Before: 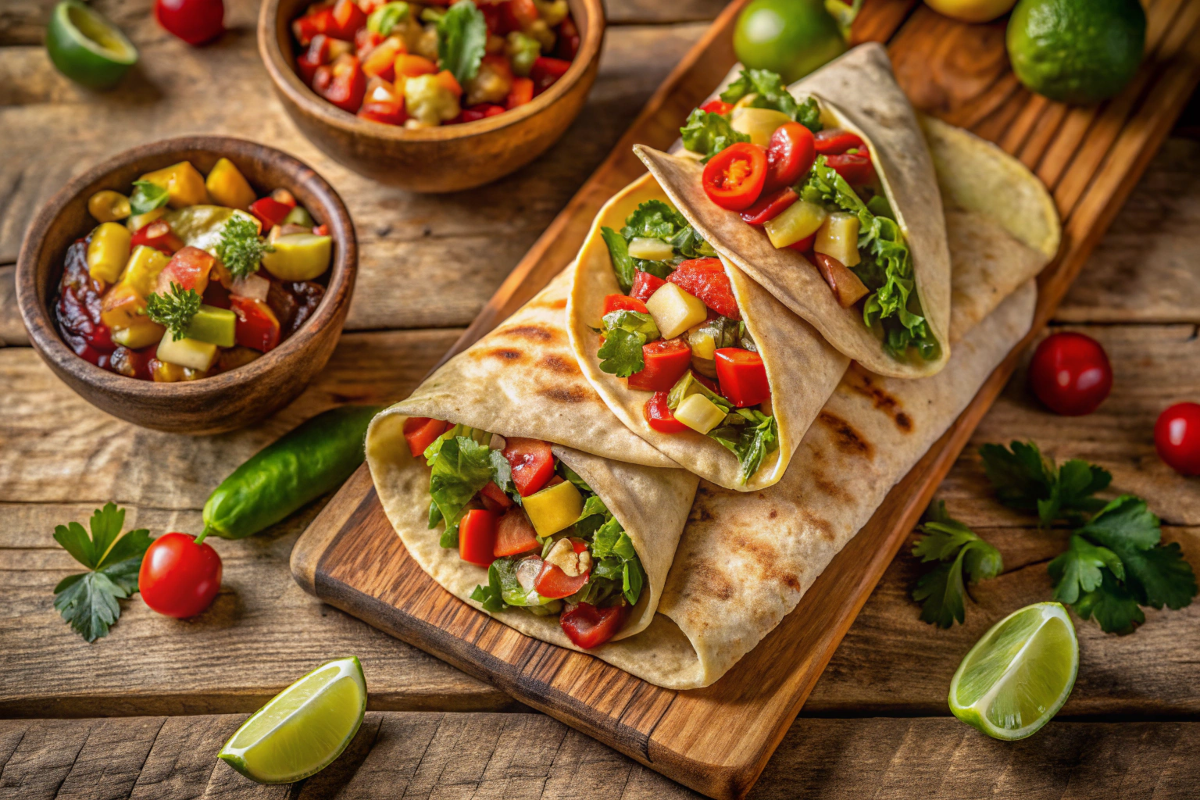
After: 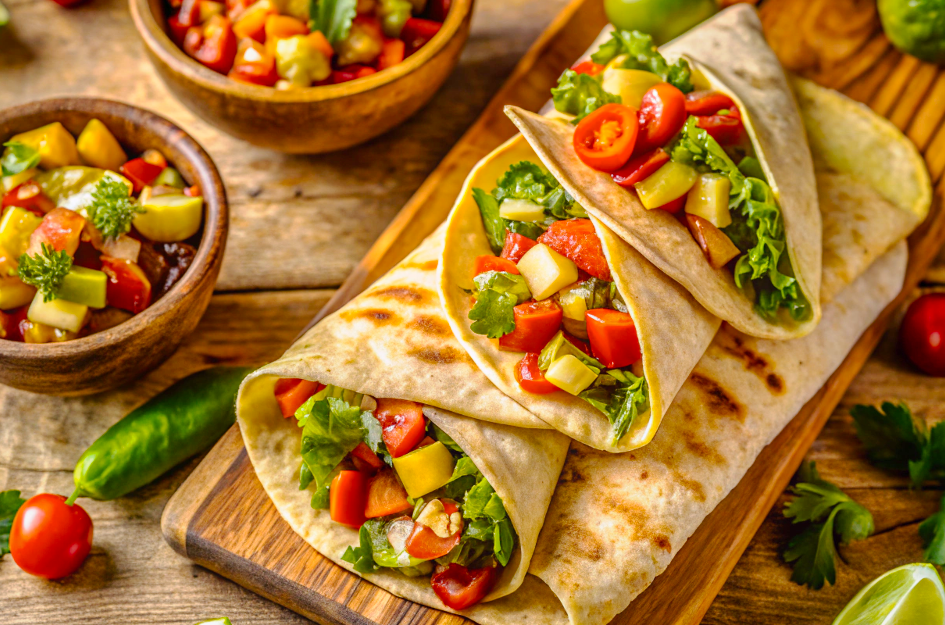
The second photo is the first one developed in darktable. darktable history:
color balance rgb: perceptual saturation grading › global saturation 20%, global vibrance 20%
tone curve: curves: ch0 [(0, 0) (0.003, 0.004) (0.011, 0.015) (0.025, 0.033) (0.044, 0.058) (0.069, 0.091) (0.1, 0.131) (0.136, 0.178) (0.177, 0.232) (0.224, 0.294) (0.277, 0.362) (0.335, 0.434) (0.399, 0.512) (0.468, 0.582) (0.543, 0.646) (0.623, 0.713) (0.709, 0.783) (0.801, 0.876) (0.898, 0.938) (1, 1)], preserve colors none
crop and rotate: left 10.77%, top 5.1%, right 10.41%, bottom 16.76%
